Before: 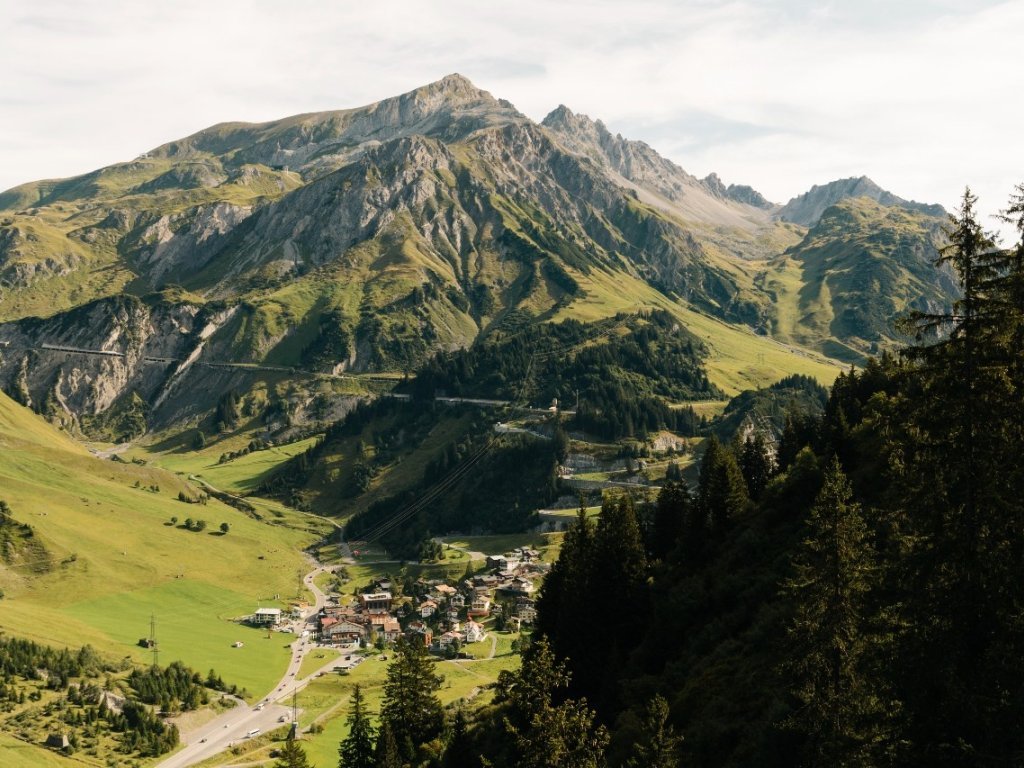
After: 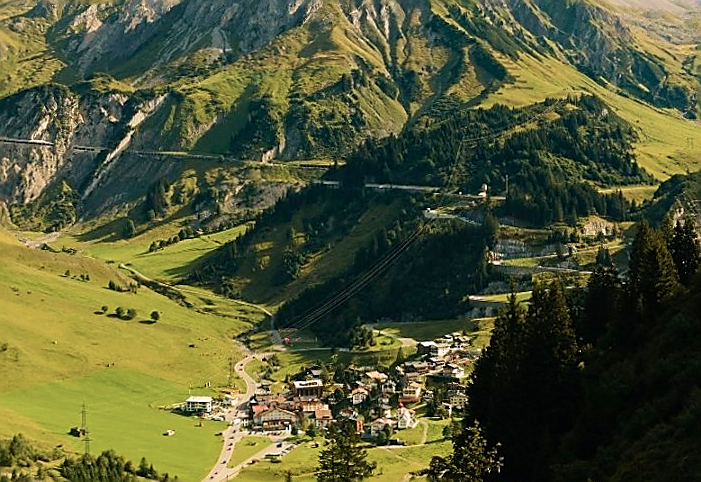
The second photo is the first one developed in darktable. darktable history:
sharpen: radius 1.4, amount 1.25, threshold 0.7
crop: left 6.488%, top 27.668%, right 24.183%, bottom 8.656%
velvia: strength 45%
rotate and perspective: rotation -0.45°, automatic cropping original format, crop left 0.008, crop right 0.992, crop top 0.012, crop bottom 0.988
